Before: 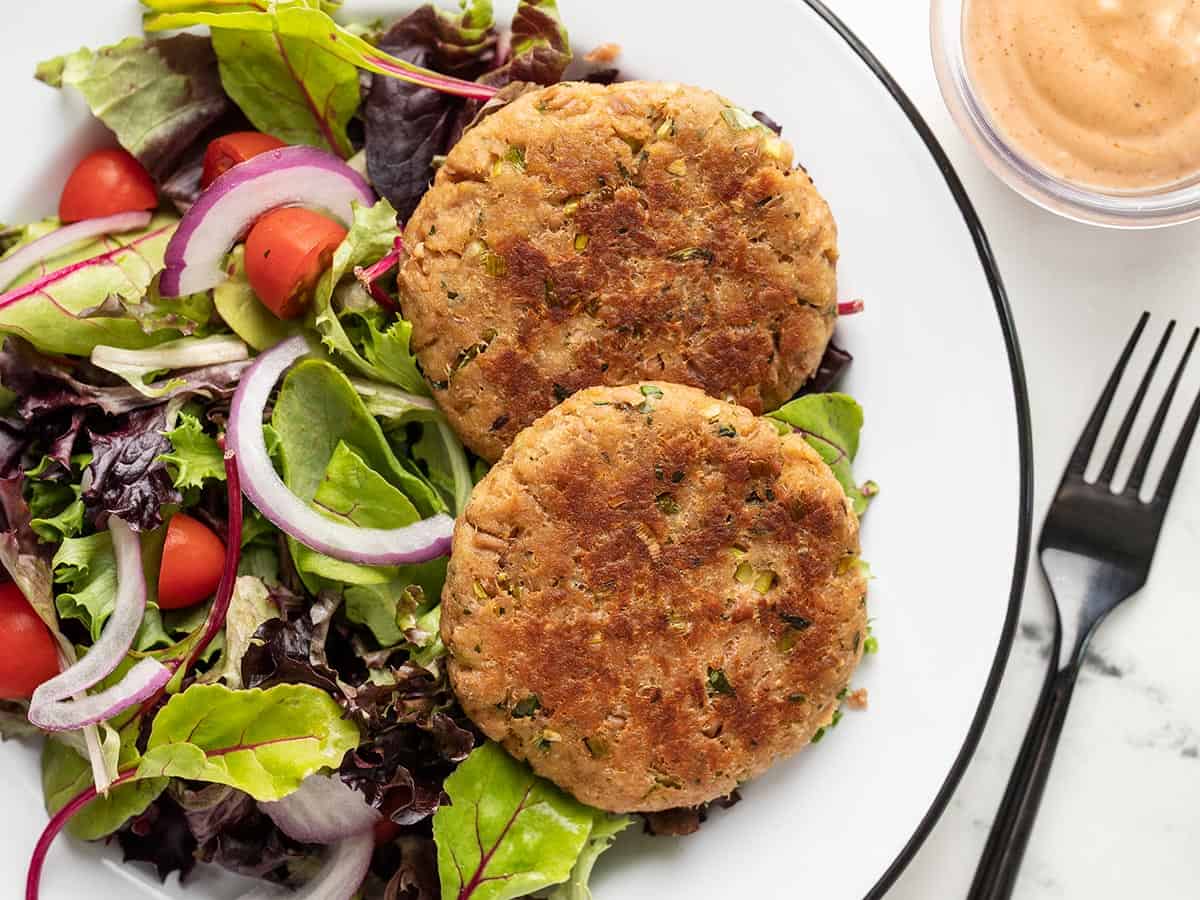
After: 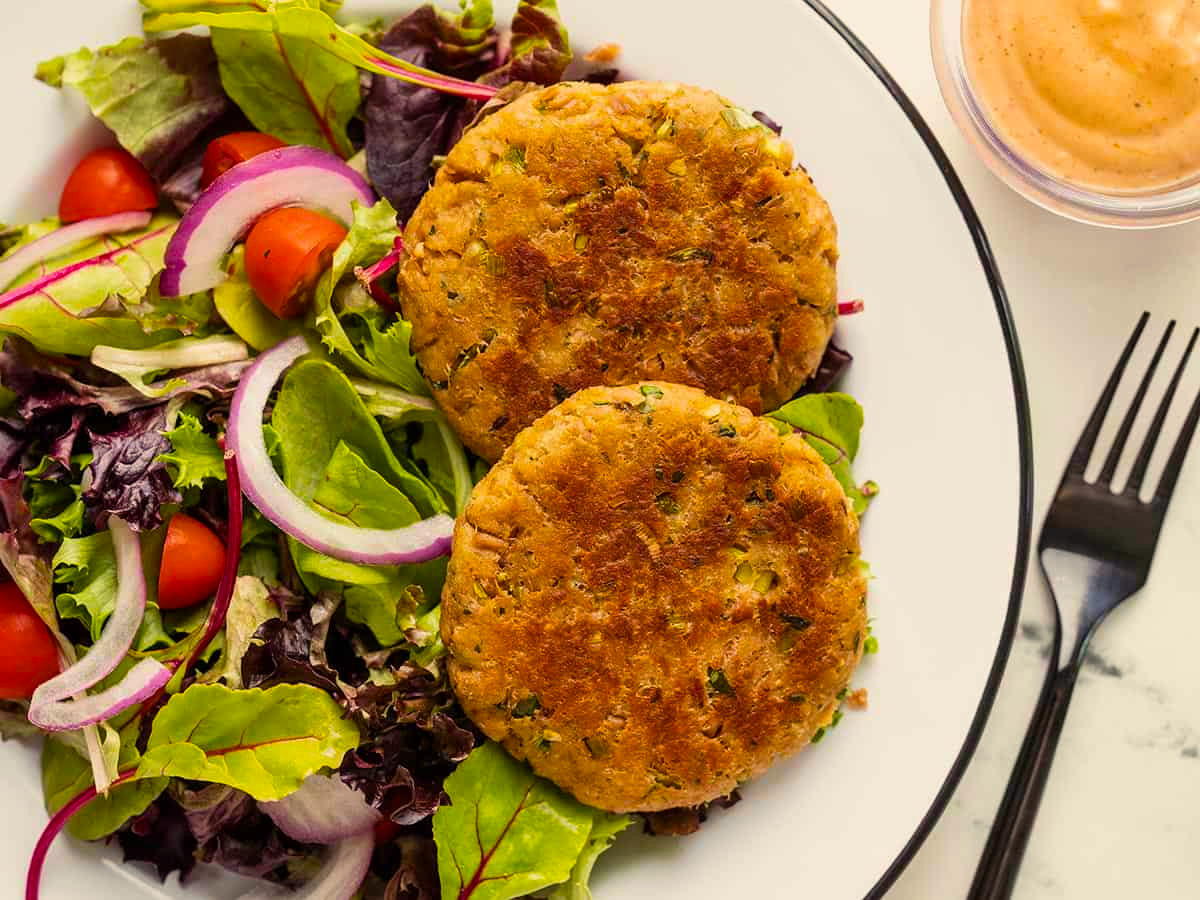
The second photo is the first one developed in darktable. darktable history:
color balance rgb: shadows lift › chroma 2.055%, shadows lift › hue 52.12°, highlights gain › chroma 3.014%, highlights gain › hue 76.74°, linear chroma grading › global chroma 15.619%, perceptual saturation grading › global saturation 14.9%, global vibrance 18.234%
exposure: exposure -0.157 EV, compensate highlight preservation false
velvia: on, module defaults
